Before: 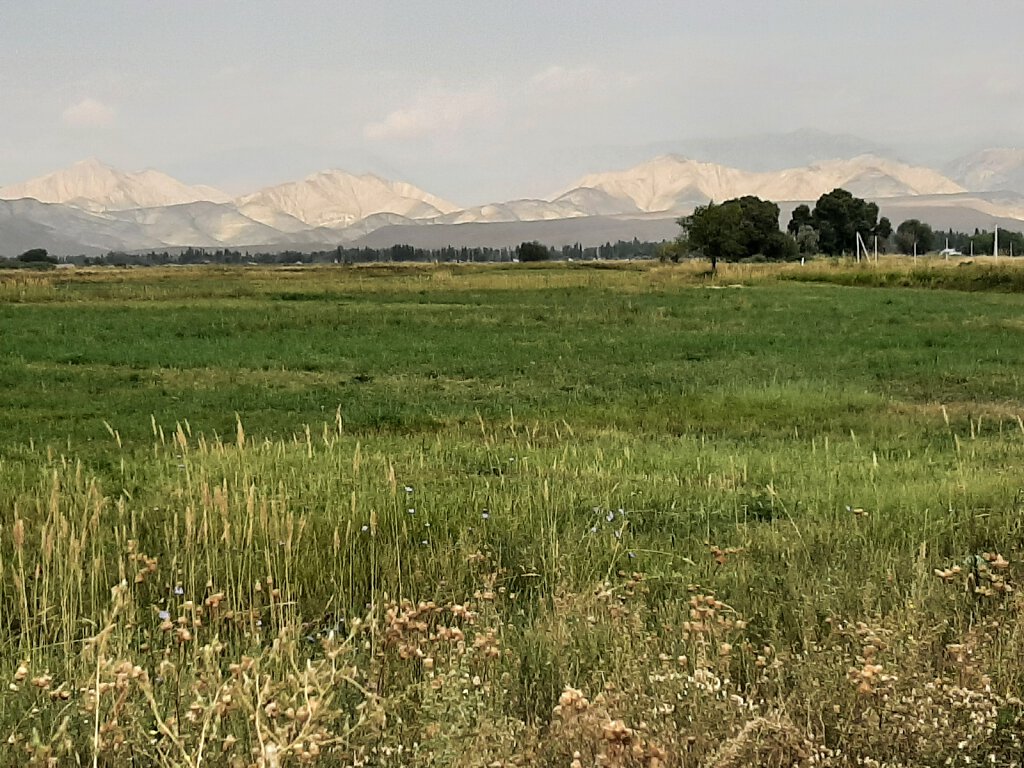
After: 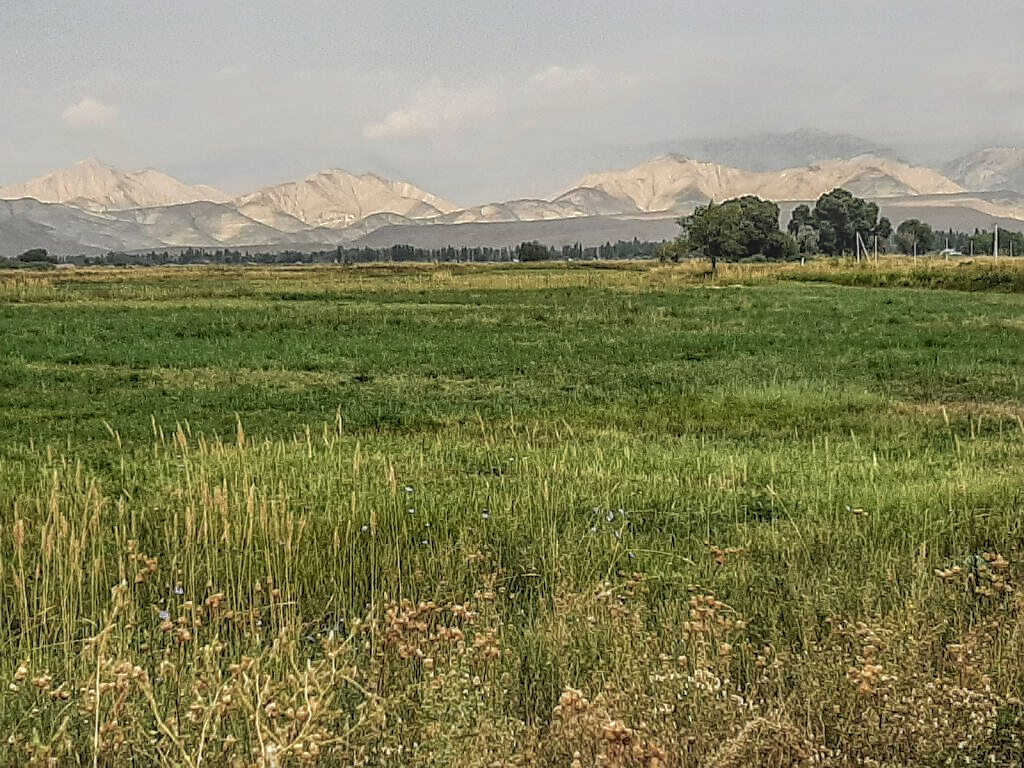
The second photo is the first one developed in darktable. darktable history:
sharpen: on, module defaults
local contrast: highlights 20%, shadows 29%, detail 200%, midtone range 0.2
